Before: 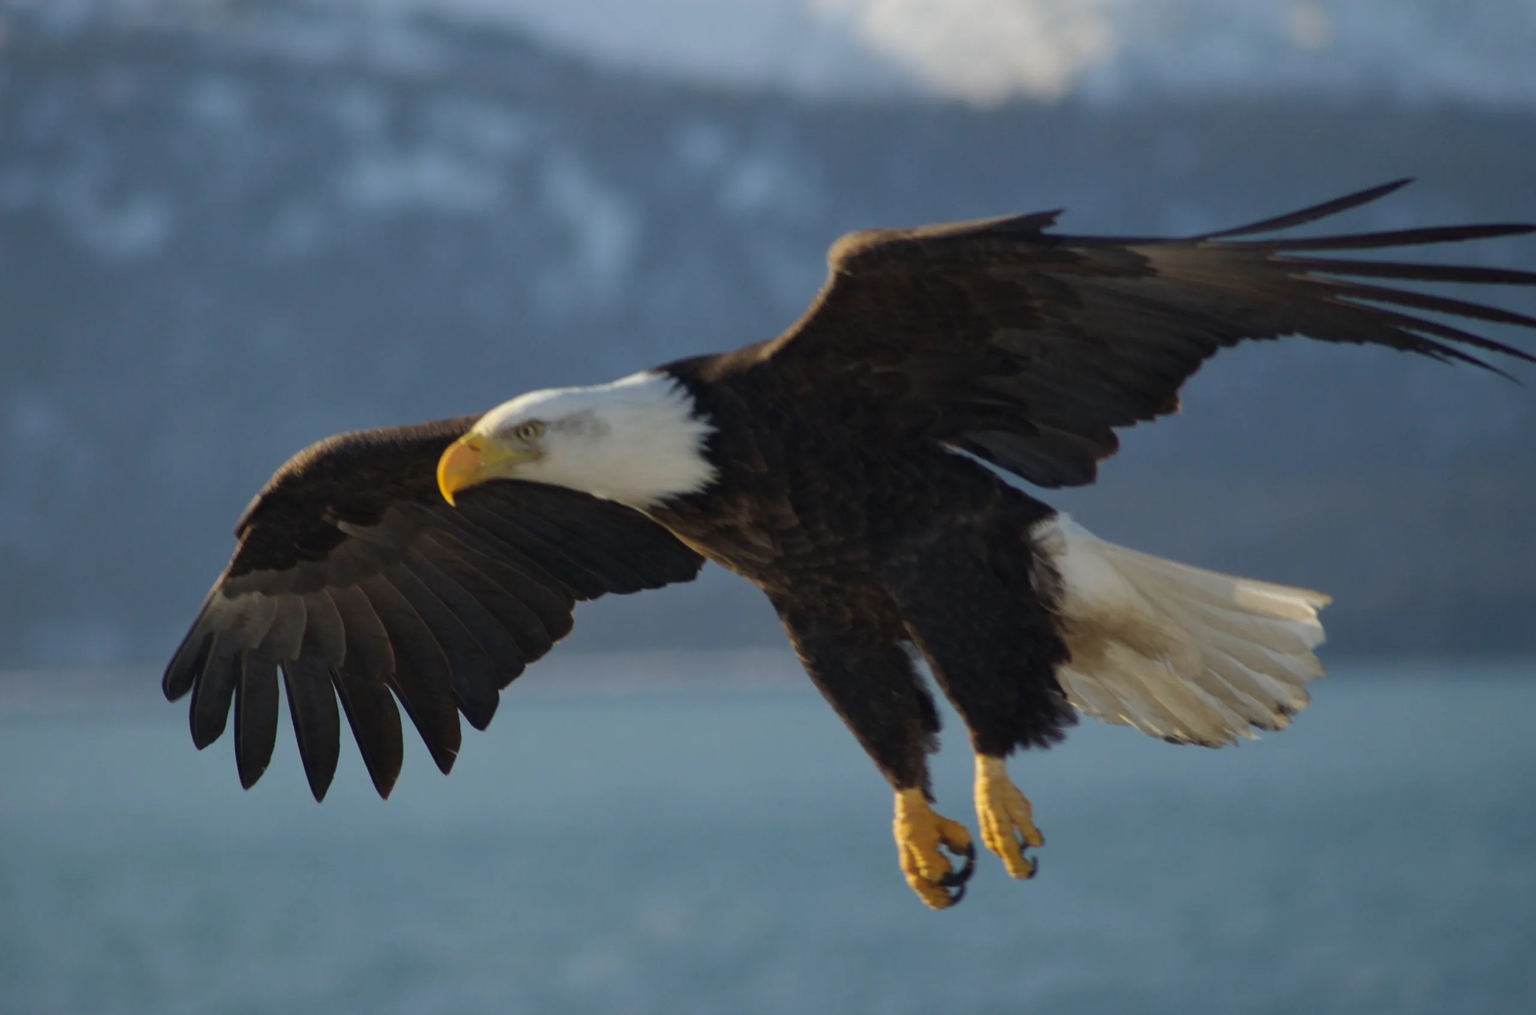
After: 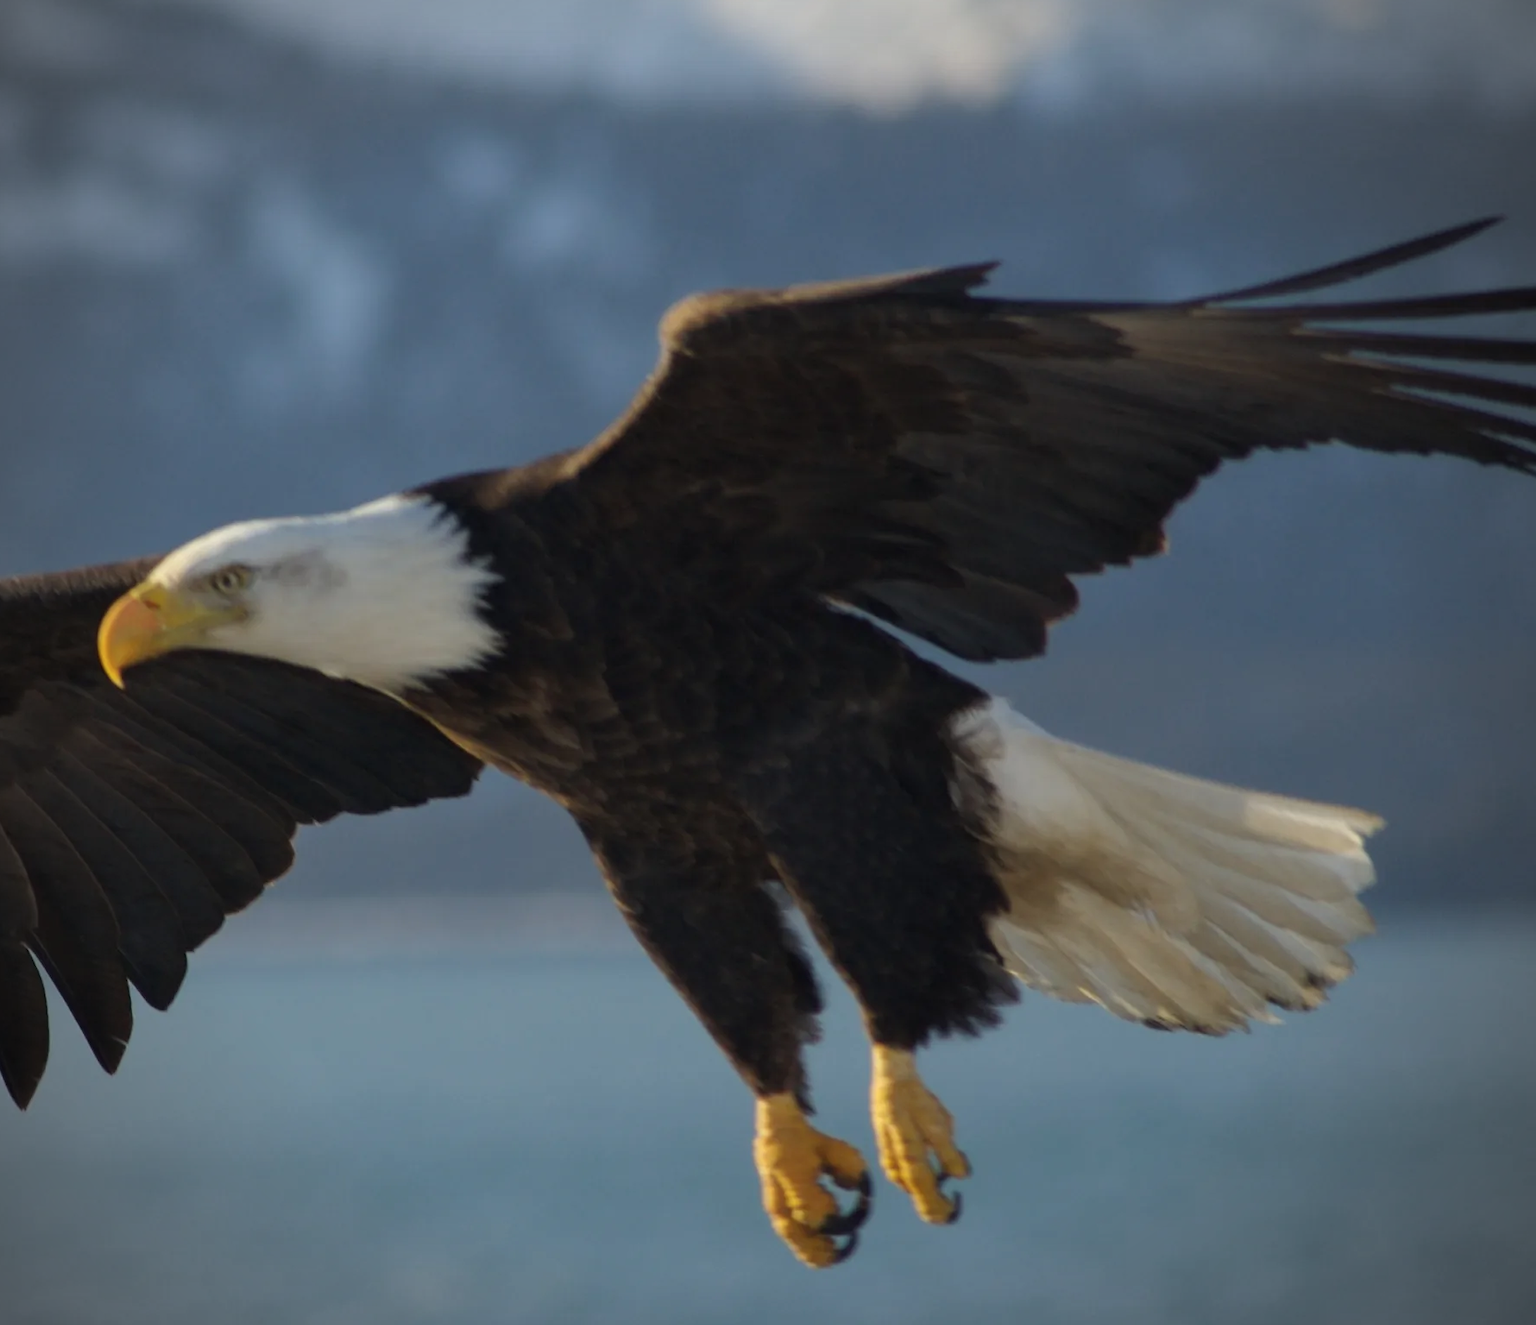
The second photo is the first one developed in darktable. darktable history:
crop and rotate: left 24.034%, top 2.838%, right 6.406%, bottom 6.299%
vignetting: on, module defaults
